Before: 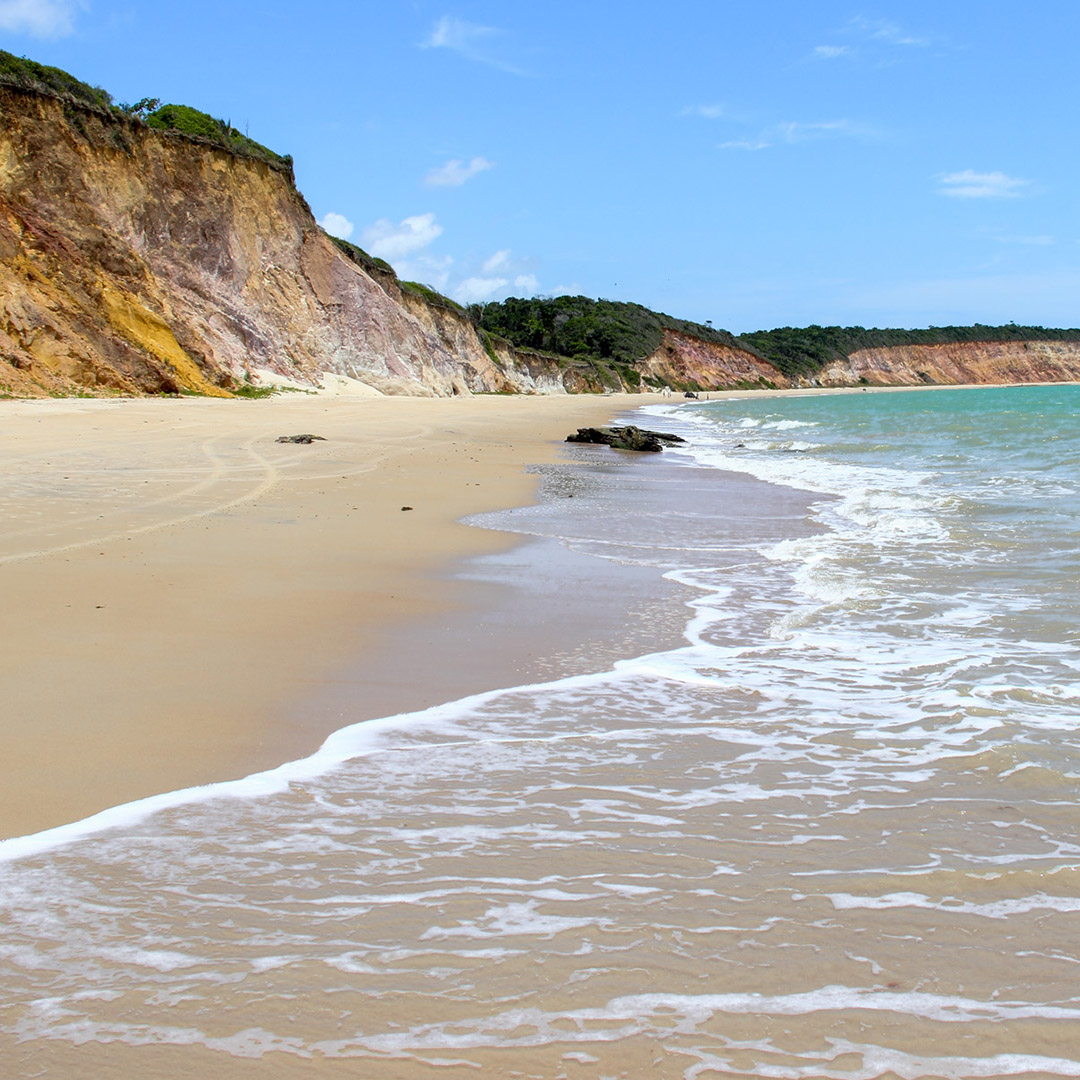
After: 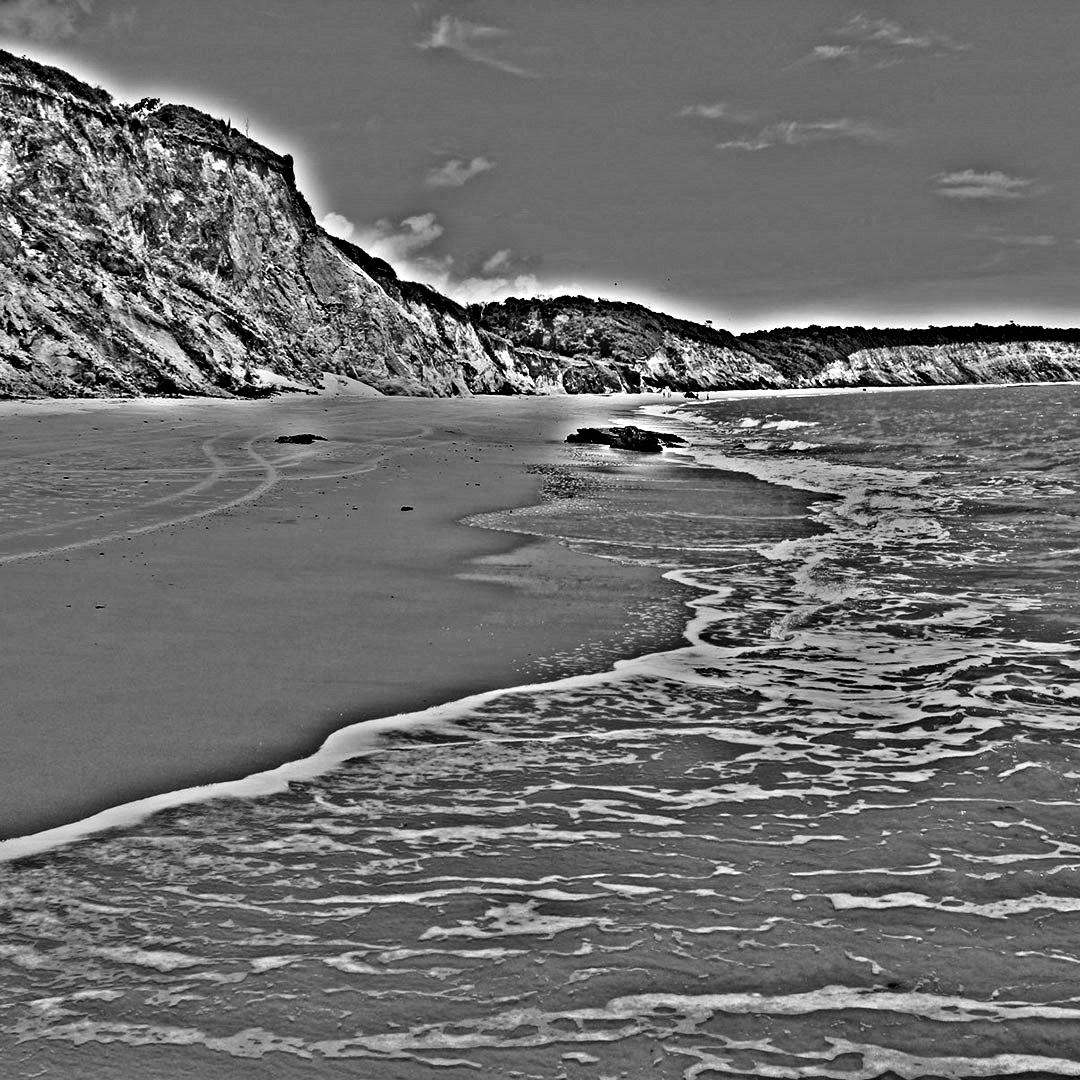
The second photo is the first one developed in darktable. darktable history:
white balance: red 1, blue 1
contrast brightness saturation: contrast 0.22, brightness -0.19, saturation 0.24
highpass: on, module defaults
rgb levels: levels [[0.013, 0.434, 0.89], [0, 0.5, 1], [0, 0.5, 1]]
